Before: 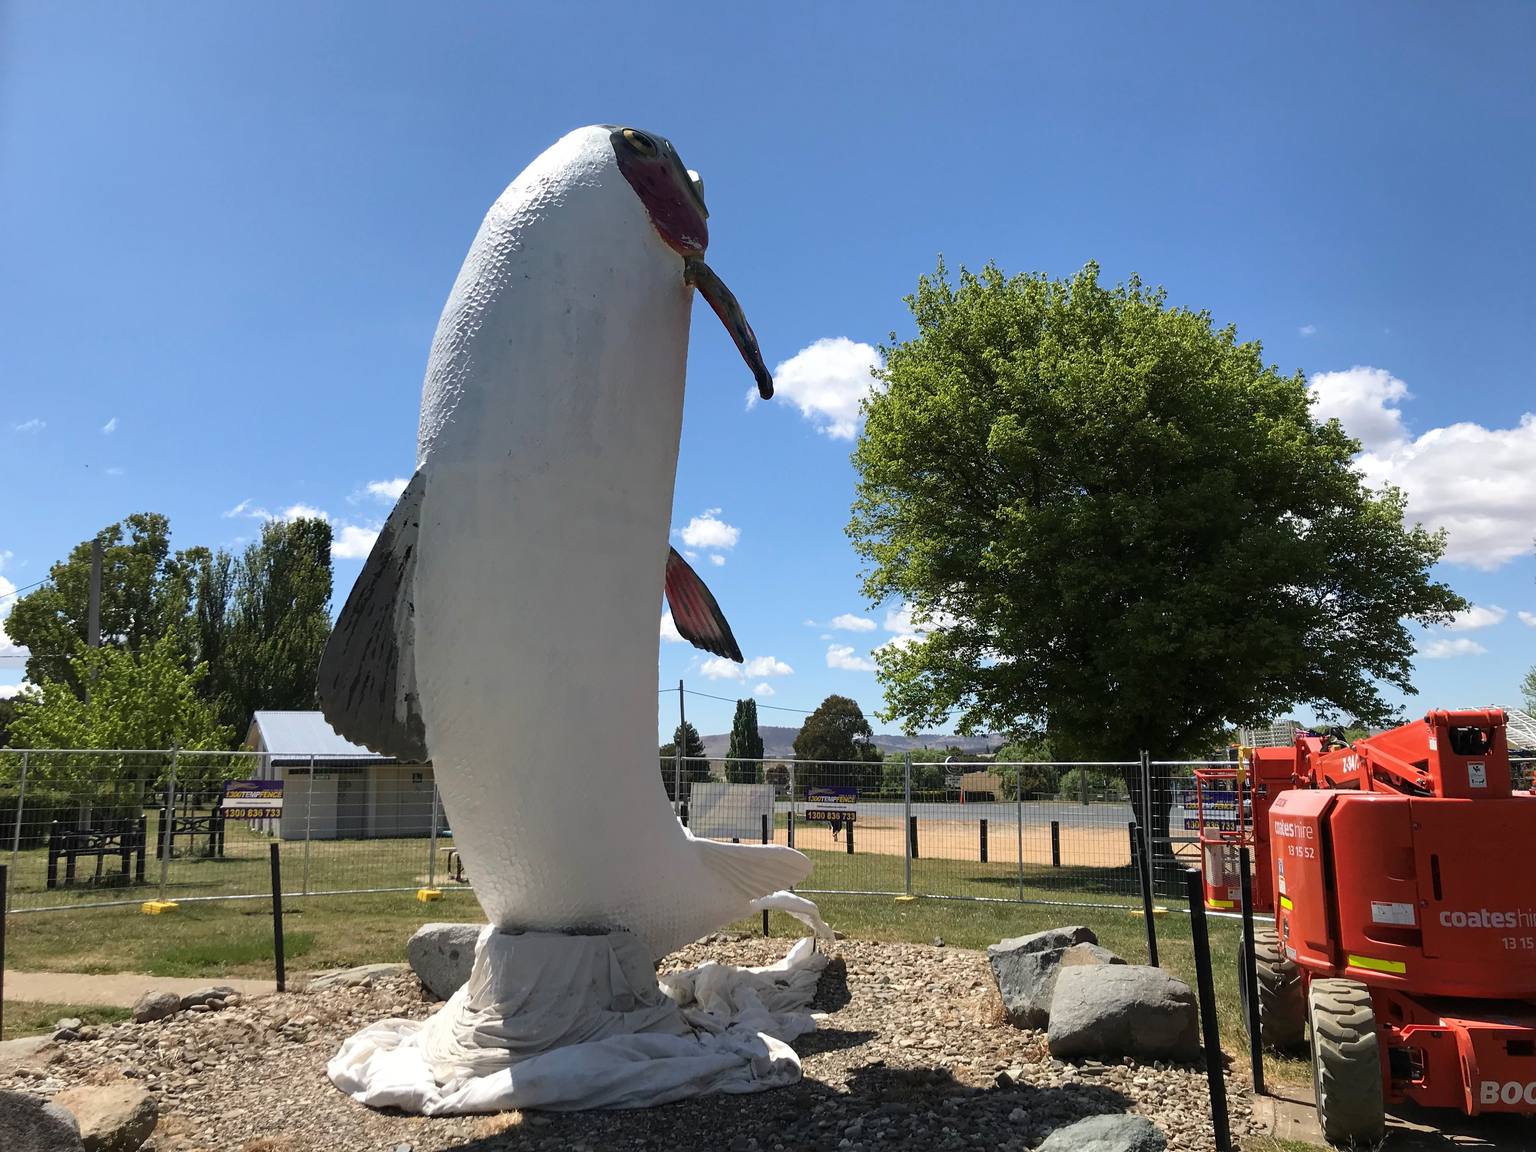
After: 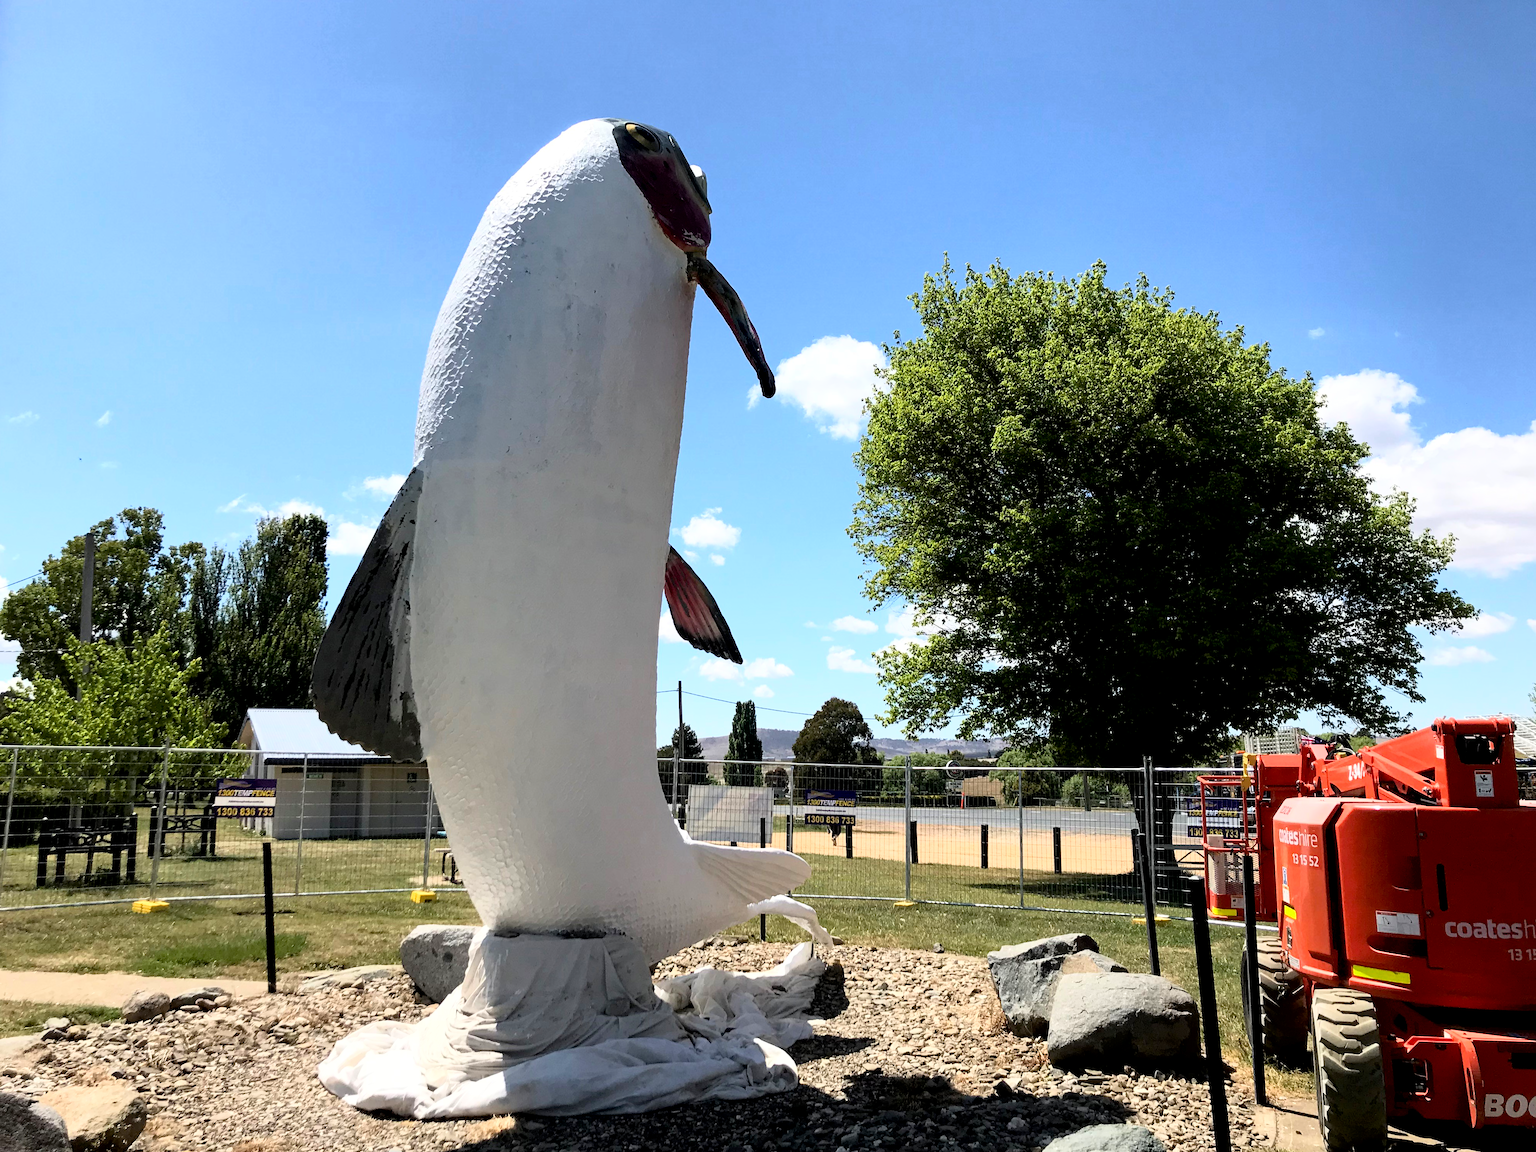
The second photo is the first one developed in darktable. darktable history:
exposure: black level correction 0.01, exposure 0.014 EV, compensate highlight preservation false
base curve: curves: ch0 [(0, 0) (0.005, 0.002) (0.193, 0.295) (0.399, 0.664) (0.75, 0.928) (1, 1)]
crop and rotate: angle -0.5°
